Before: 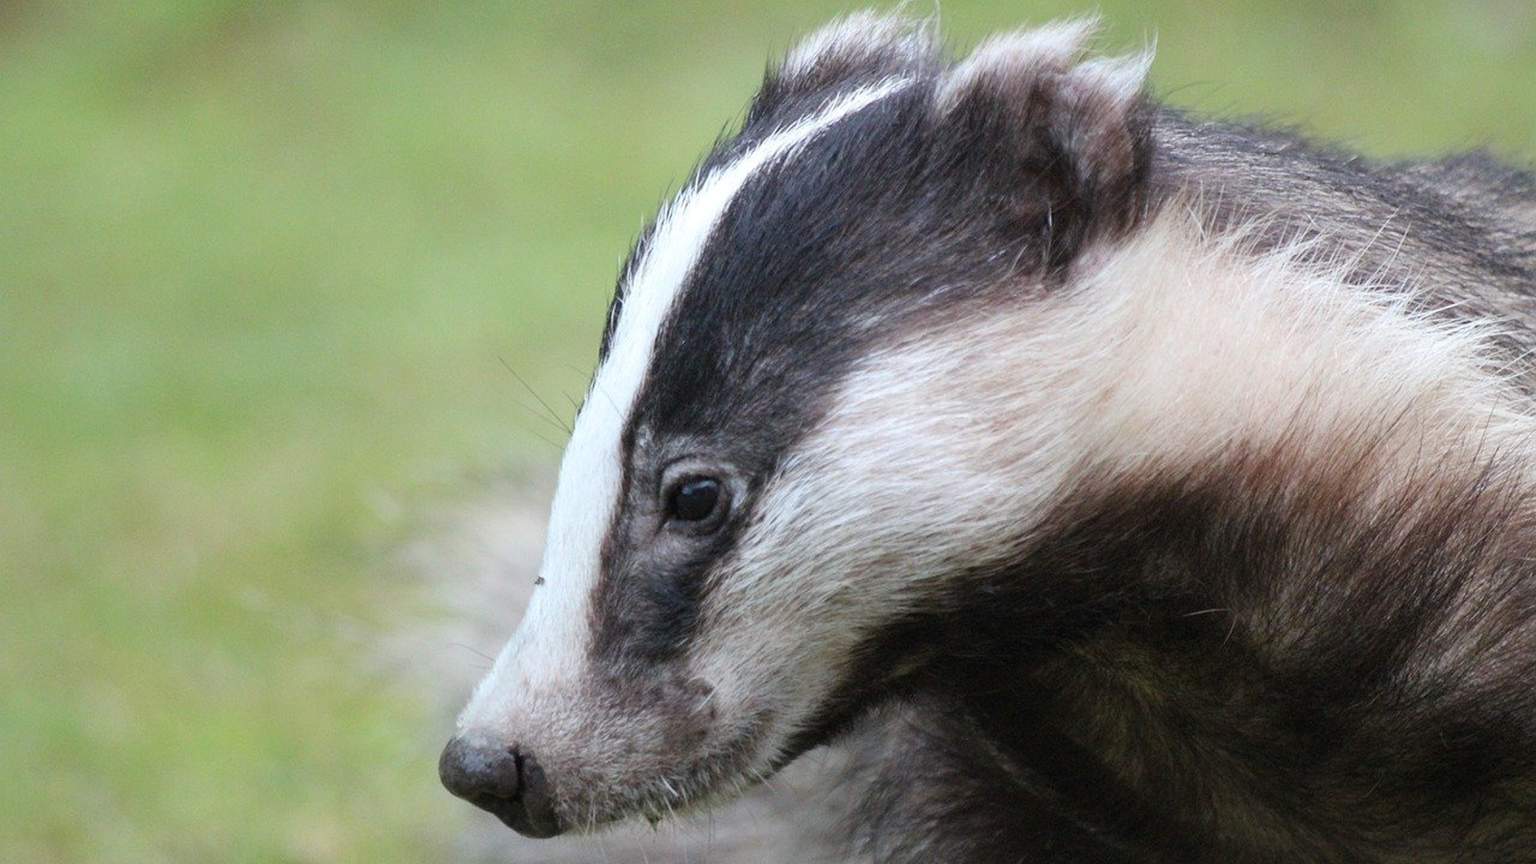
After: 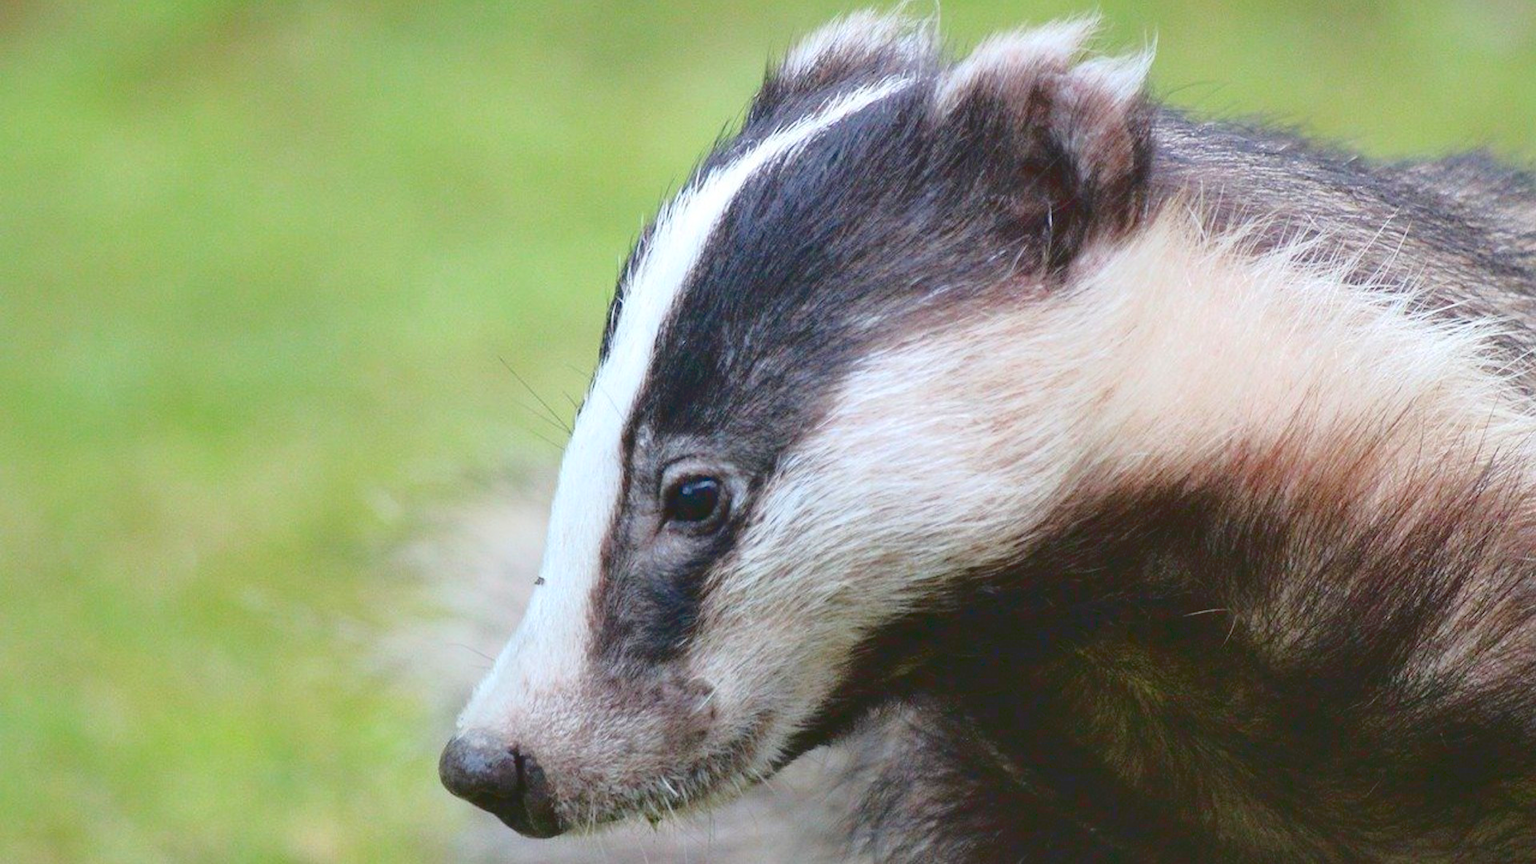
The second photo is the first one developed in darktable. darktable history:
tone curve: curves: ch0 [(0, 0) (0.003, 0.128) (0.011, 0.133) (0.025, 0.133) (0.044, 0.141) (0.069, 0.152) (0.1, 0.169) (0.136, 0.201) (0.177, 0.239) (0.224, 0.294) (0.277, 0.358) (0.335, 0.428) (0.399, 0.488) (0.468, 0.55) (0.543, 0.611) (0.623, 0.678) (0.709, 0.755) (0.801, 0.843) (0.898, 0.91) (1, 1)], color space Lab, linked channels, preserve colors none
shadows and highlights: shadows 31.73, highlights -31.85, soften with gaussian
contrast brightness saturation: contrast 0.091, saturation 0.28
